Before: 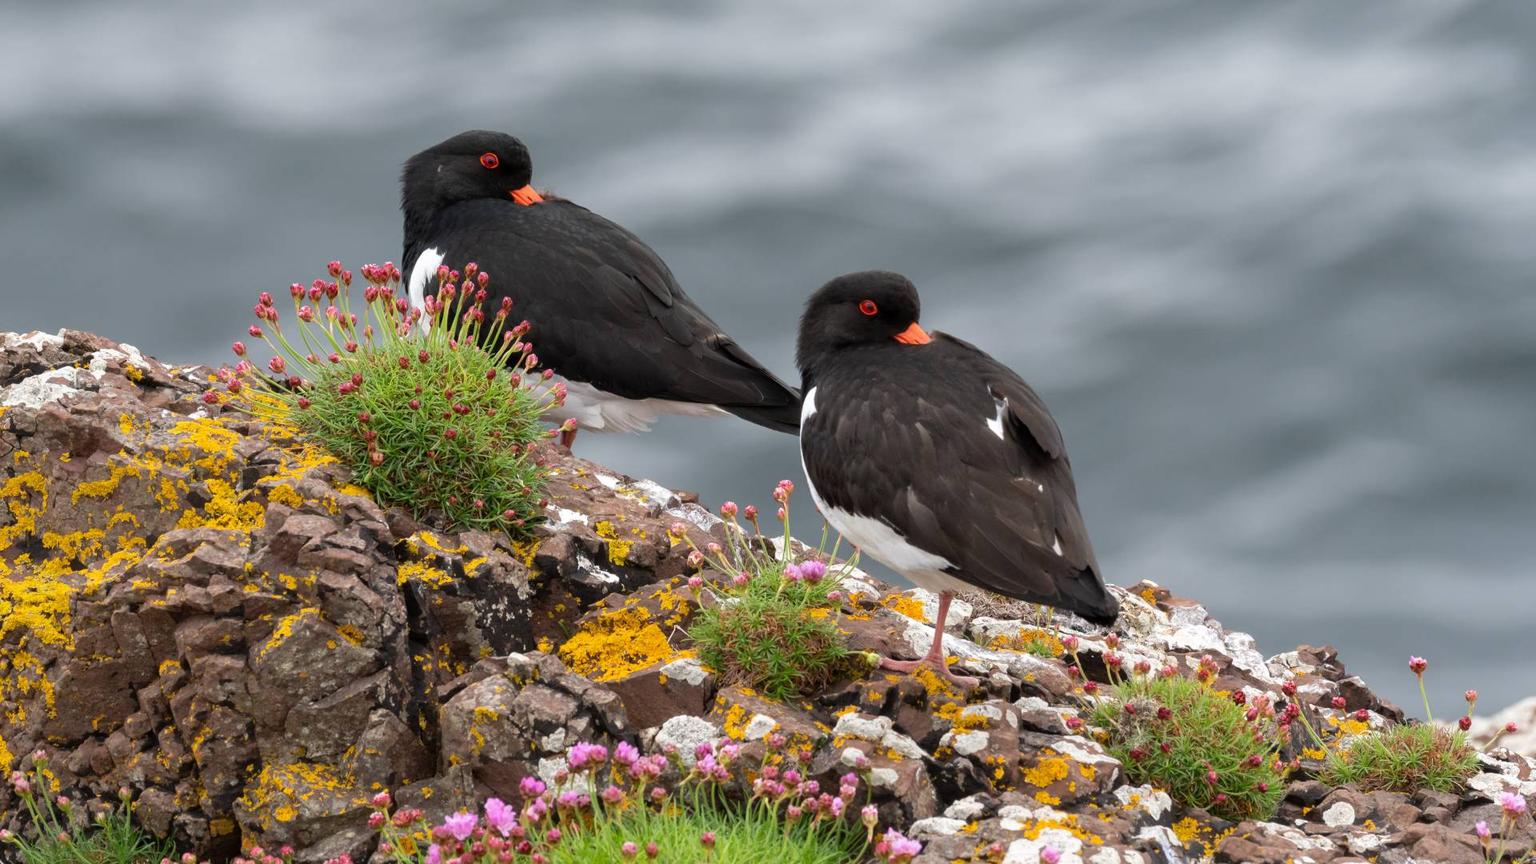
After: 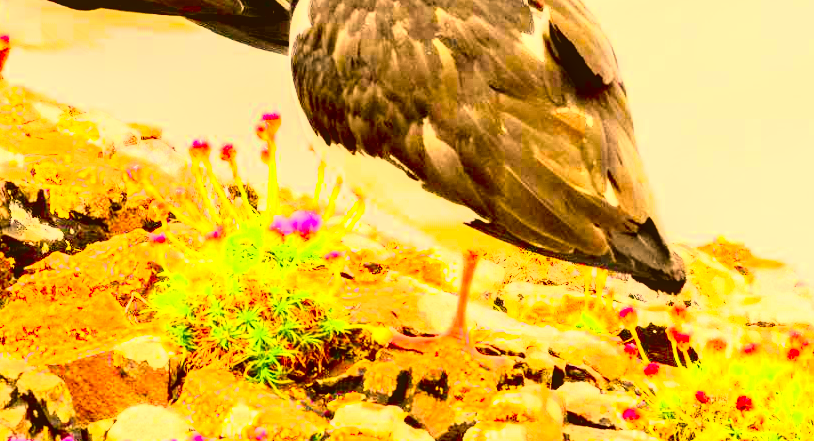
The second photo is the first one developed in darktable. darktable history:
tone curve: curves: ch0 [(0, 0.023) (0.132, 0.075) (0.251, 0.186) (0.441, 0.476) (0.662, 0.757) (0.849, 0.927) (1, 0.99)]; ch1 [(0, 0) (0.447, 0.411) (0.483, 0.469) (0.498, 0.496) (0.518, 0.514) (0.561, 0.59) (0.606, 0.659) (0.657, 0.725) (0.869, 0.916) (1, 1)]; ch2 [(0, 0) (0.307, 0.315) (0.425, 0.438) (0.483, 0.477) (0.503, 0.503) (0.526, 0.553) (0.552, 0.601) (0.615, 0.669) (0.703, 0.797) (0.985, 0.966)], color space Lab, independent channels, preserve colors none
color correction: highlights a* 10.62, highlights b* 29.85, shadows a* 2.58, shadows b* 16.98, saturation 1.74
contrast brightness saturation: contrast 0.435, brightness 0.547, saturation -0.193
local contrast: on, module defaults
crop: left 37.064%, top 45.323%, right 20.527%, bottom 13.778%
exposure: black level correction 0.009, exposure 1.433 EV, compensate highlight preservation false
